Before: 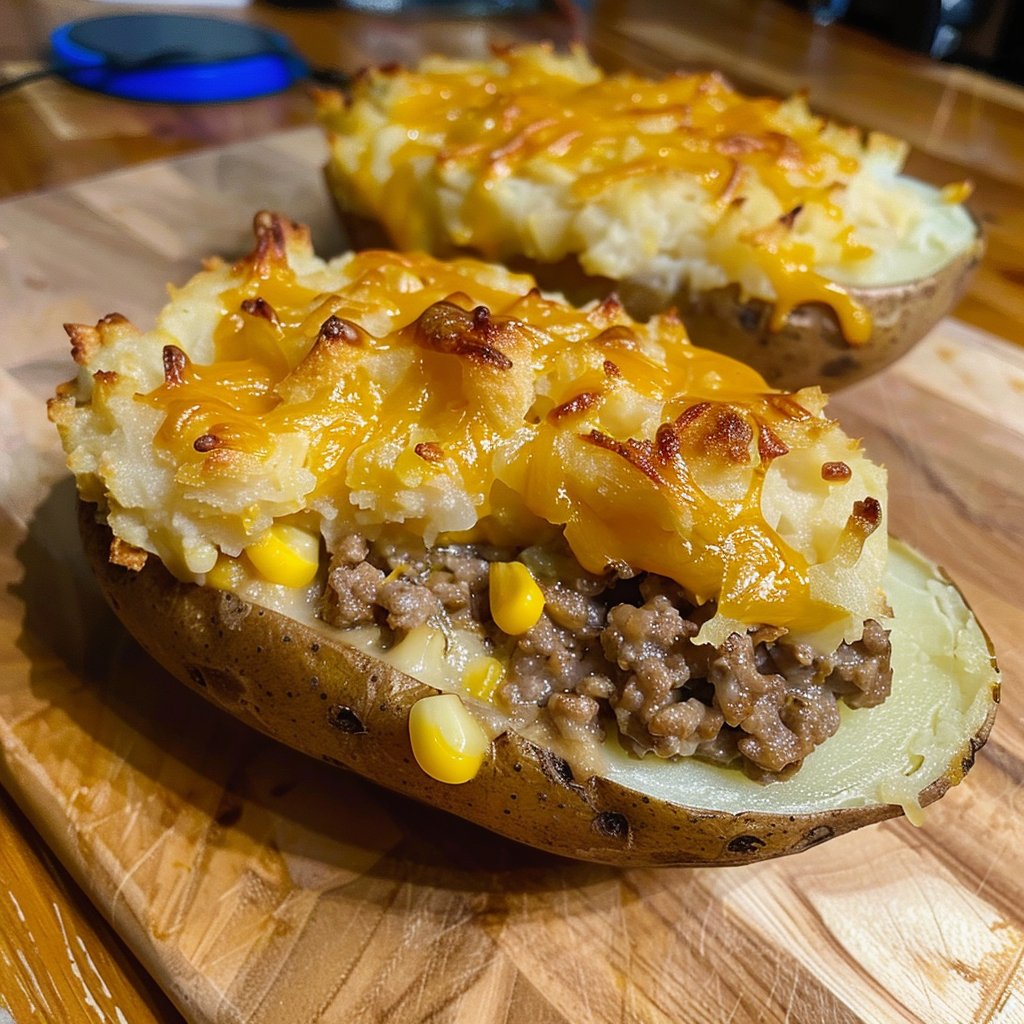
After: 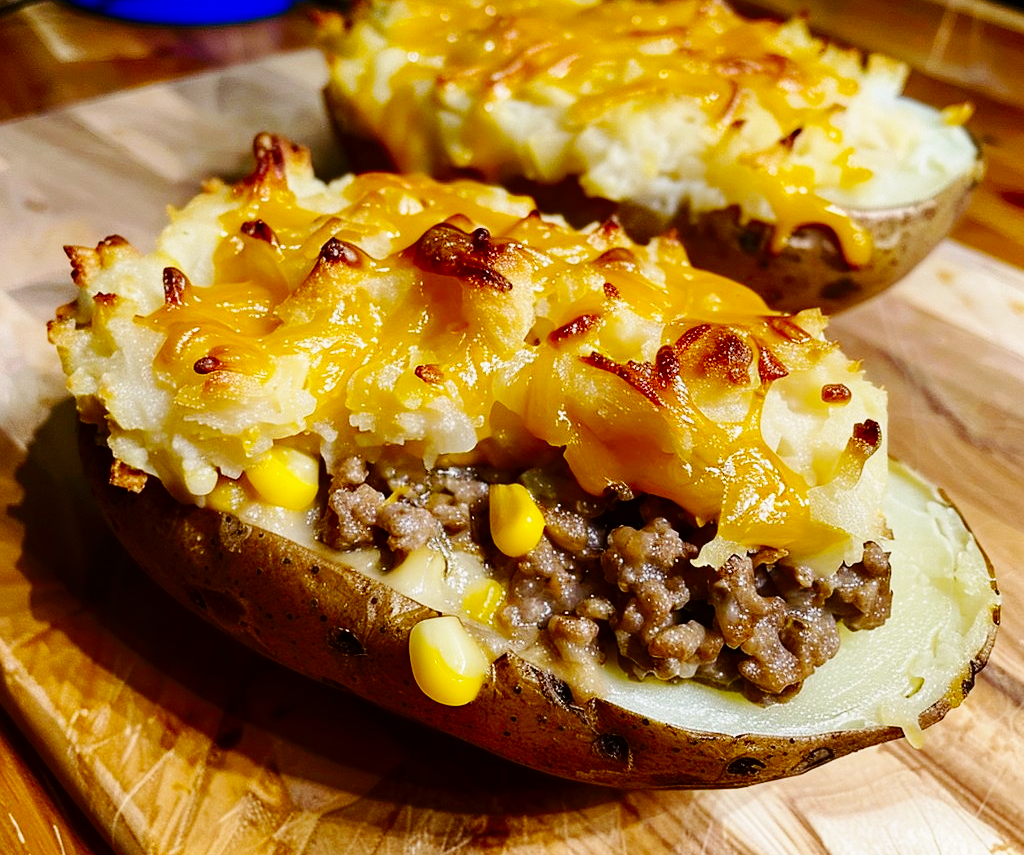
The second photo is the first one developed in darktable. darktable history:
crop: top 7.625%, bottom 8.027%
contrast brightness saturation: contrast 0.07, brightness -0.13, saturation 0.06
base curve: curves: ch0 [(0, 0) (0.036, 0.025) (0.121, 0.166) (0.206, 0.329) (0.605, 0.79) (1, 1)], preserve colors none
